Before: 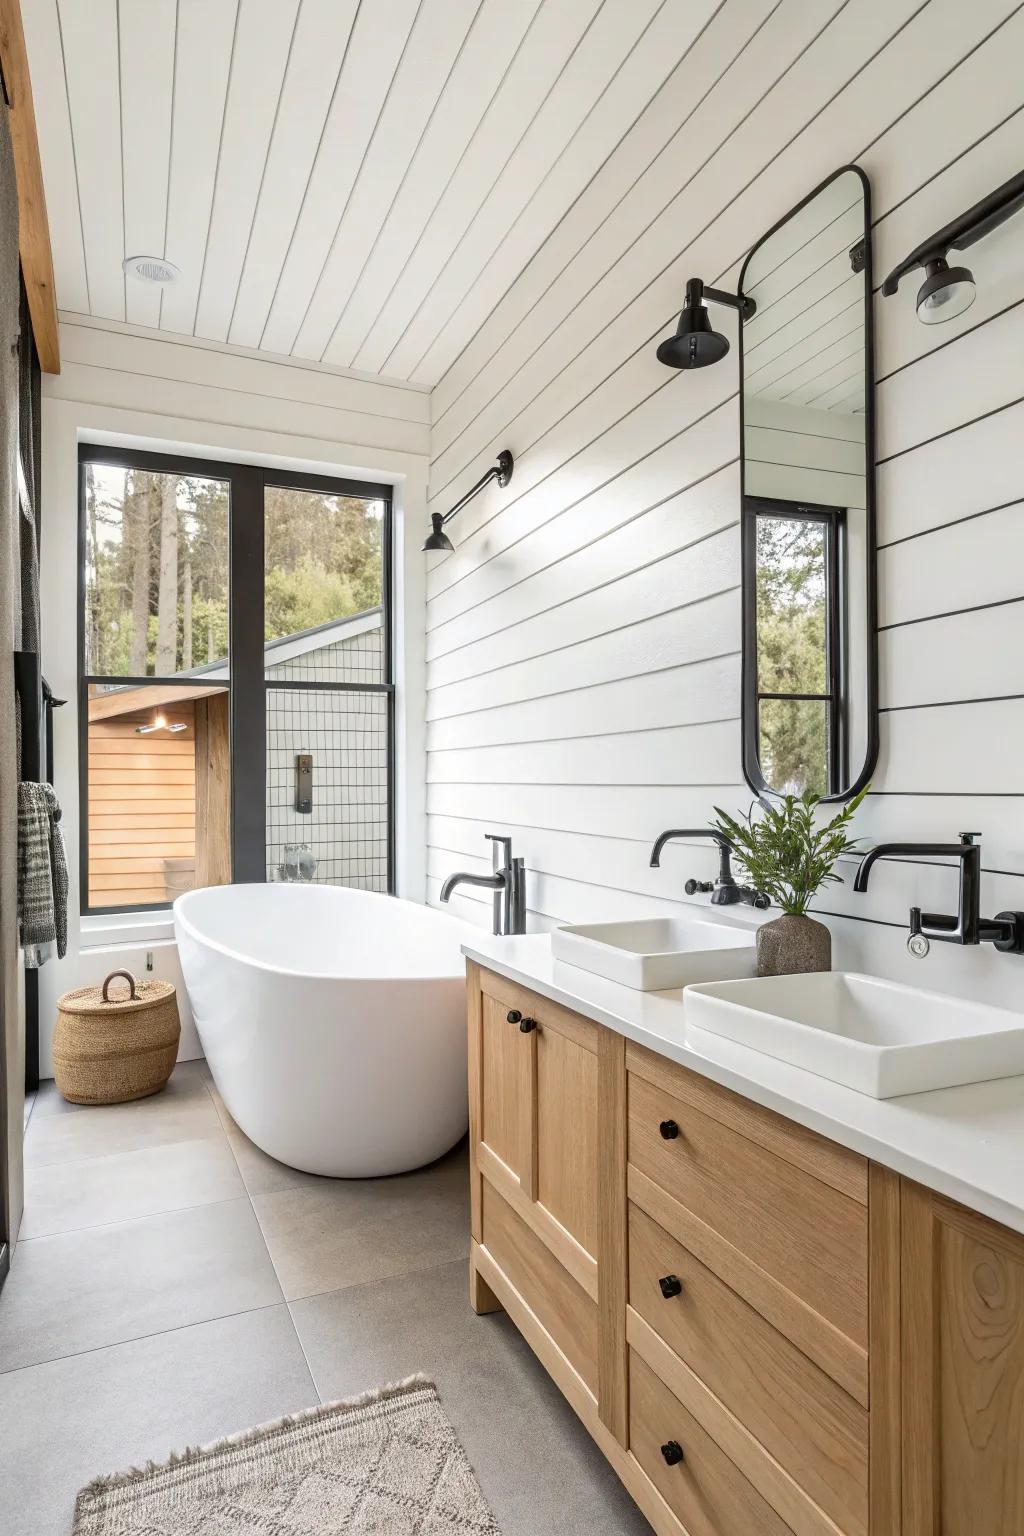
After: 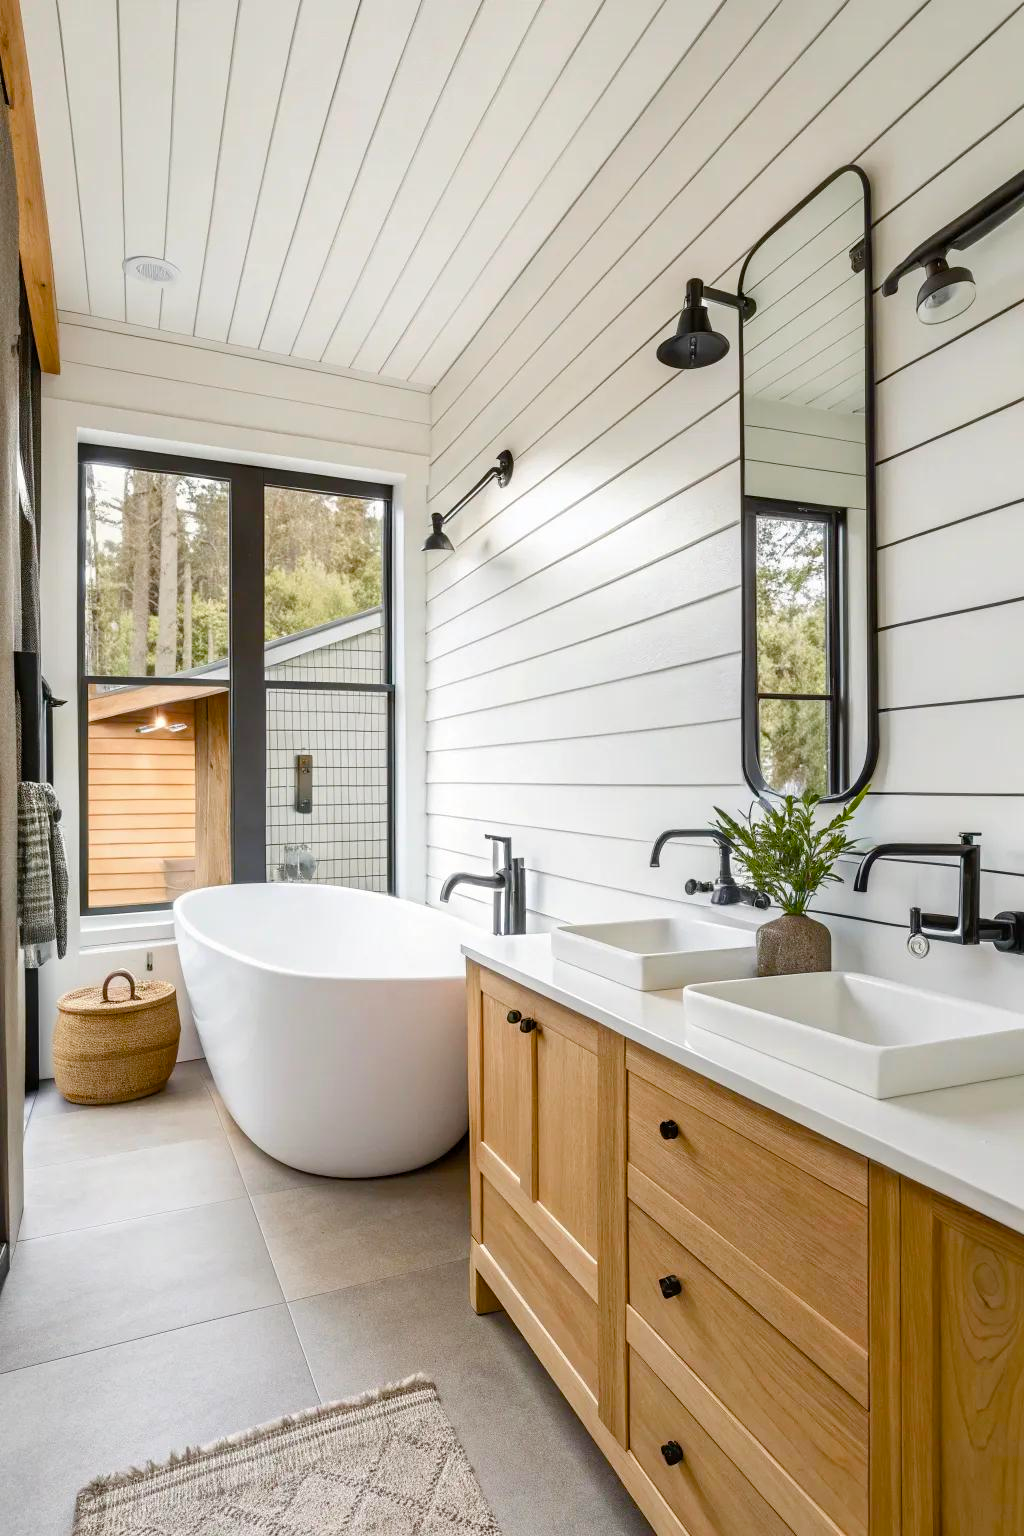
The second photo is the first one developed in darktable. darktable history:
color balance rgb: perceptual saturation grading › global saturation 20%, perceptual saturation grading › highlights -25.013%, perceptual saturation grading › shadows 50.168%, global vibrance 20%
